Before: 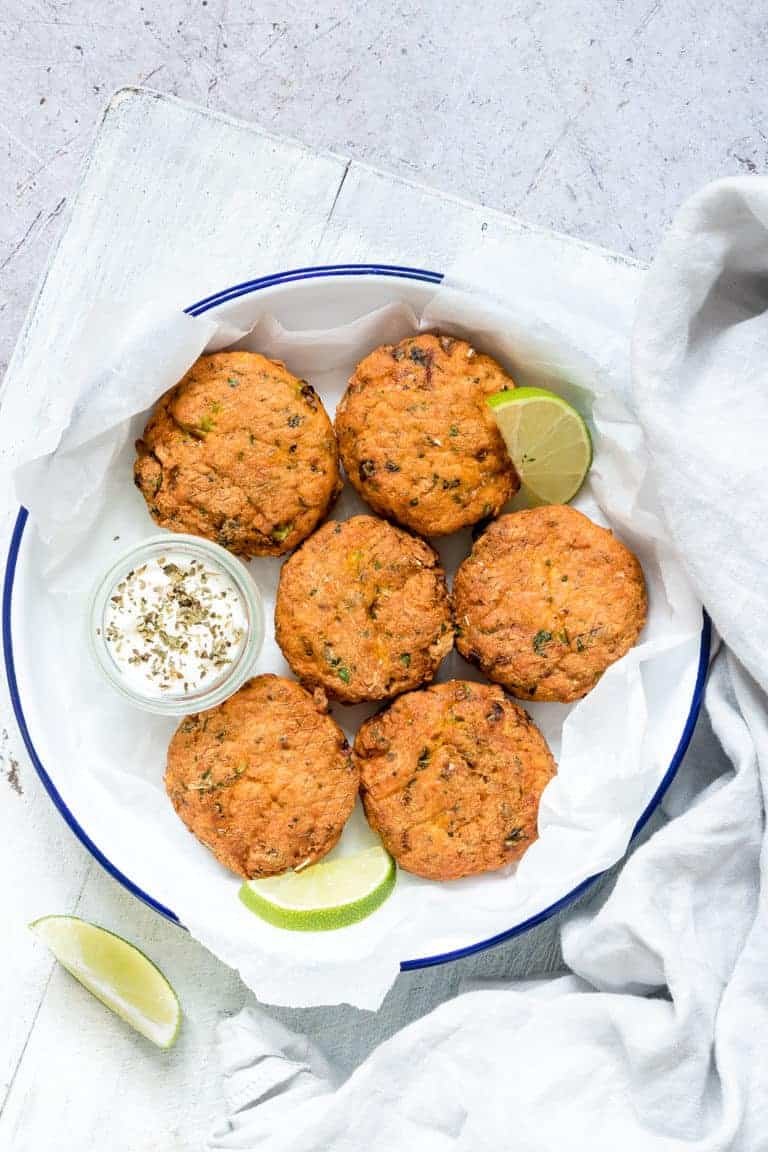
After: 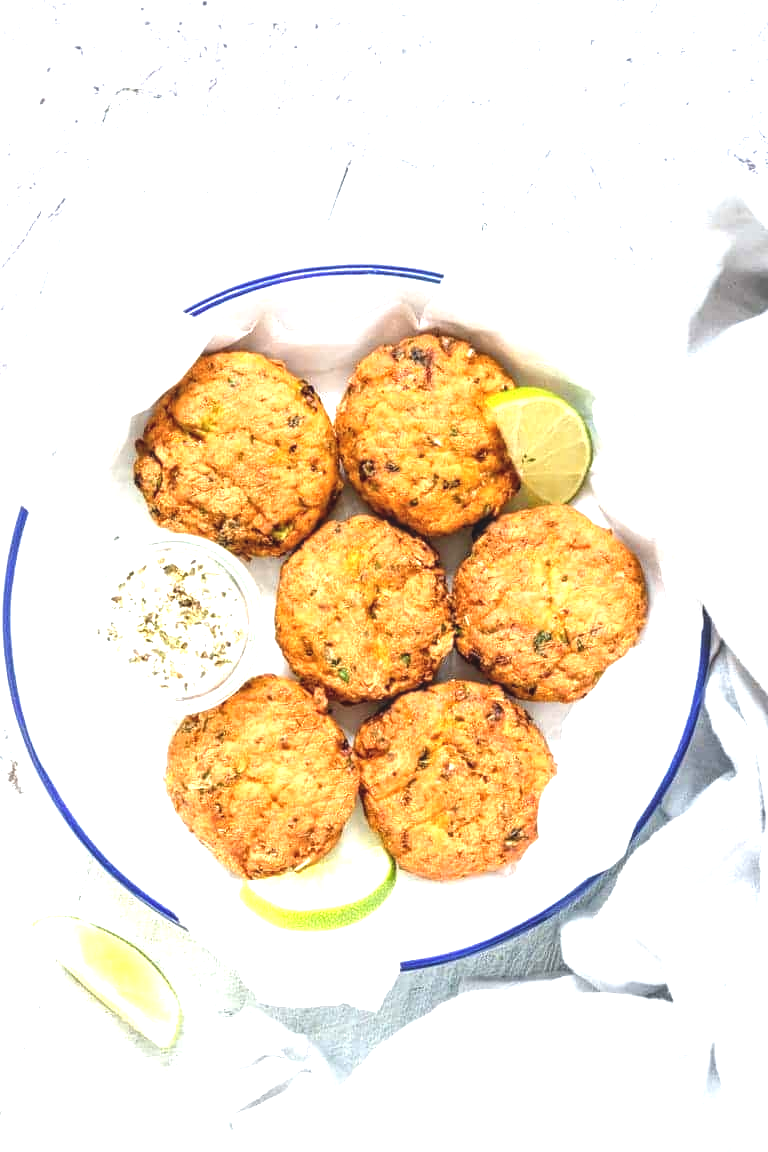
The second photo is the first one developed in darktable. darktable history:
local contrast: on, module defaults
tone equalizer: on, module defaults
exposure: black level correction -0.005, exposure 1.002 EV, compensate highlight preservation false
